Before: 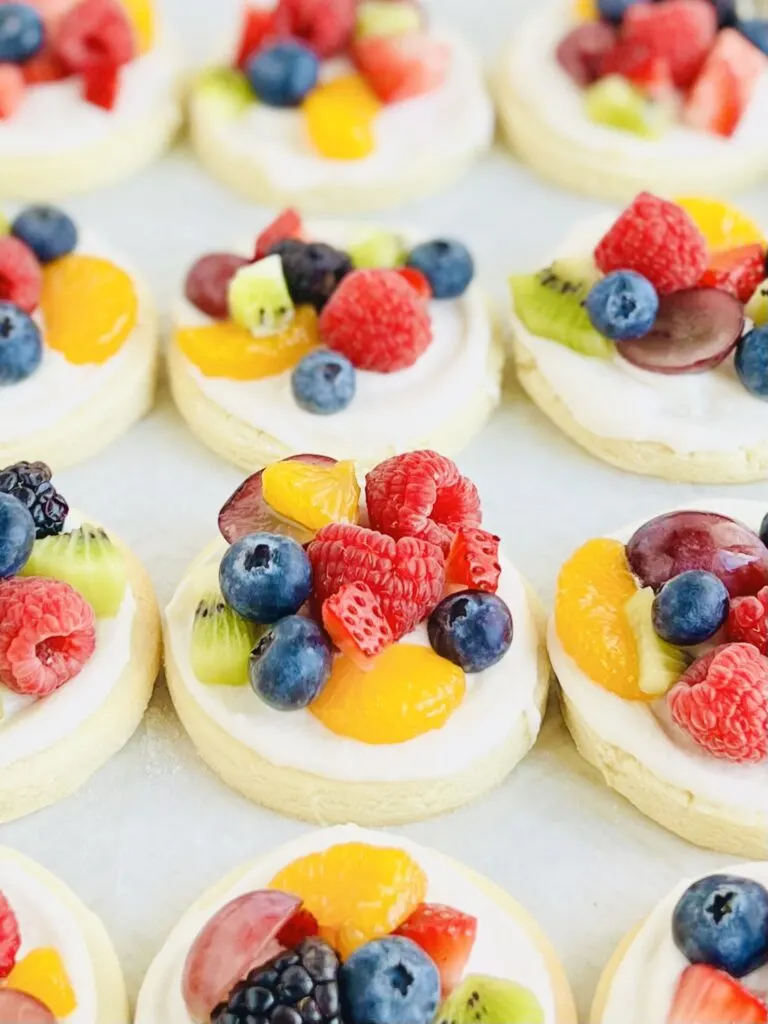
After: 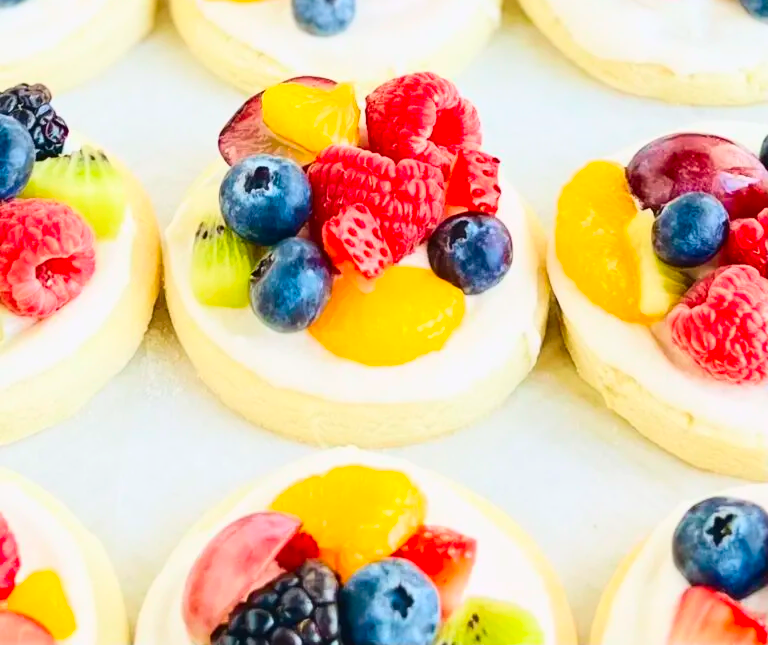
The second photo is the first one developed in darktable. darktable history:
contrast brightness saturation: contrast 0.225, brightness 0.104, saturation 0.295
crop and rotate: top 37.005%
exposure: compensate highlight preservation false
